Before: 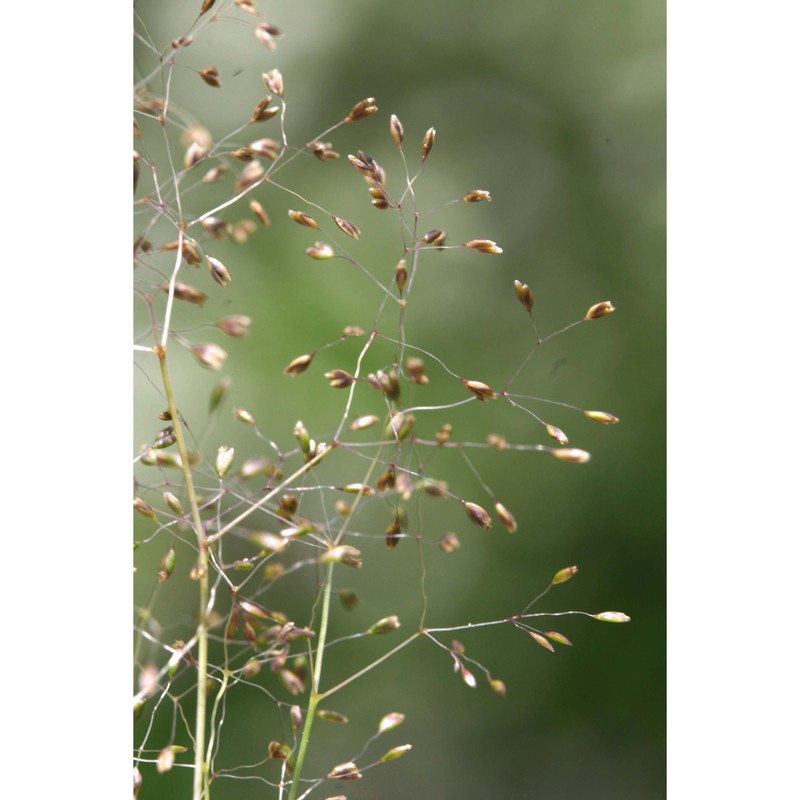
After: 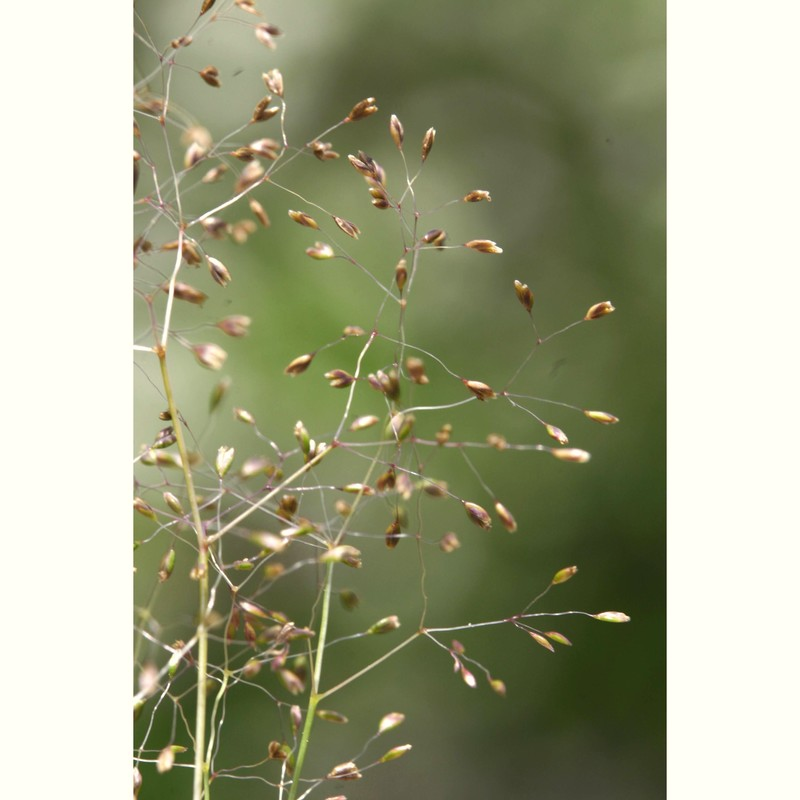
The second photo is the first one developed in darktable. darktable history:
color correction: highlights a* -1.04, highlights b* 4.57, shadows a* 3.53
